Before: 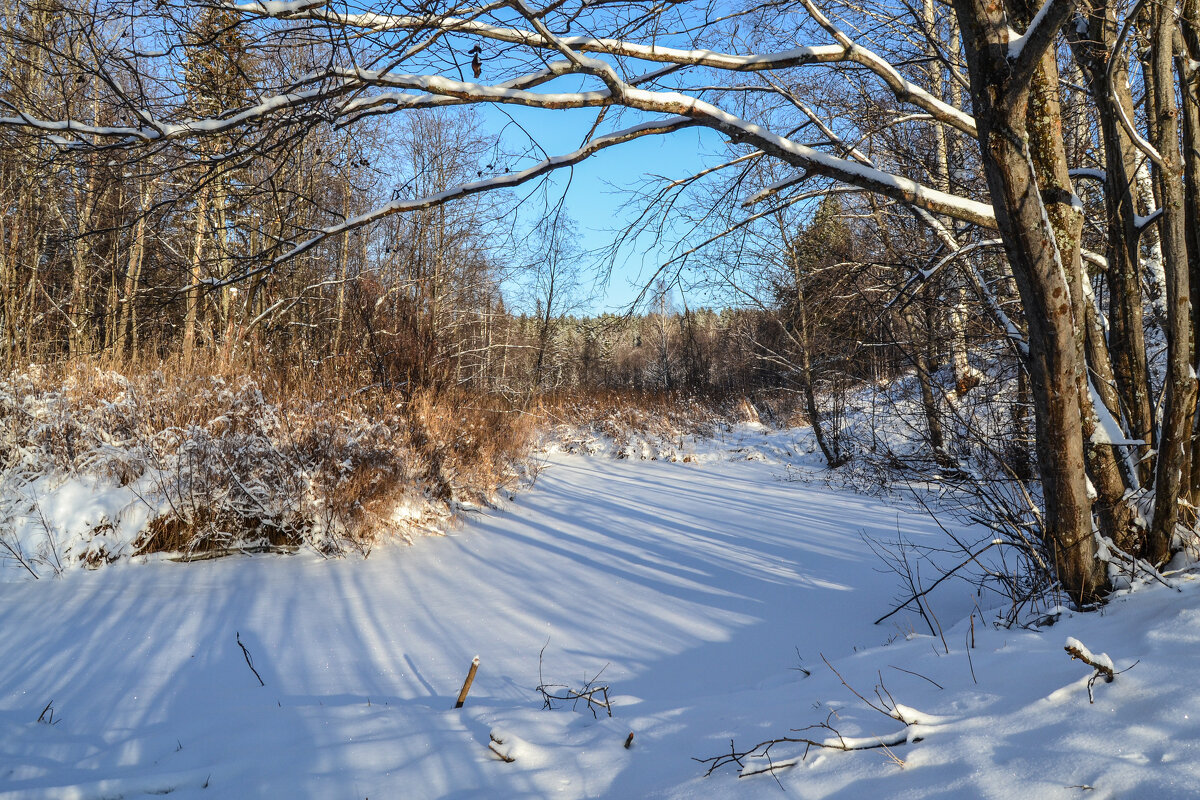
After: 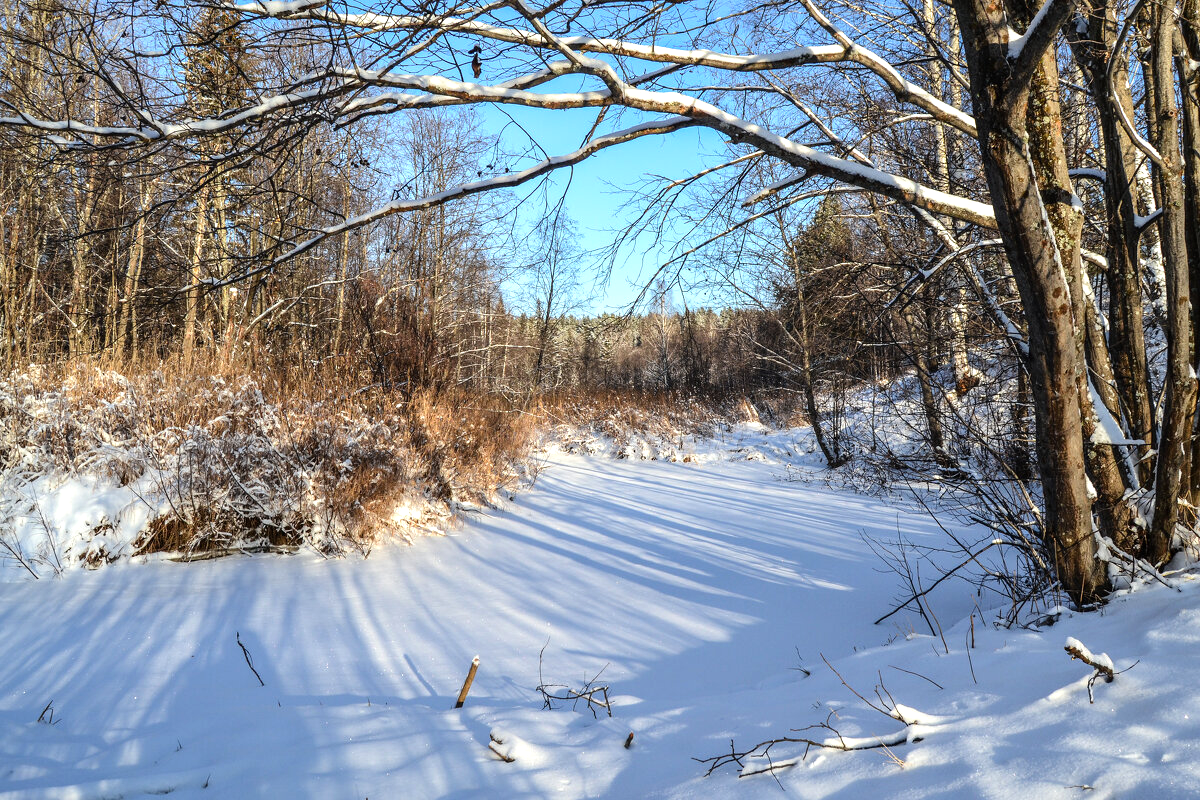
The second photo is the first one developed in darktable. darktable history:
tone equalizer: -8 EV -0.394 EV, -7 EV -0.376 EV, -6 EV -0.325 EV, -5 EV -0.197 EV, -3 EV 0.254 EV, -2 EV 0.325 EV, -1 EV 0.396 EV, +0 EV 0.391 EV
